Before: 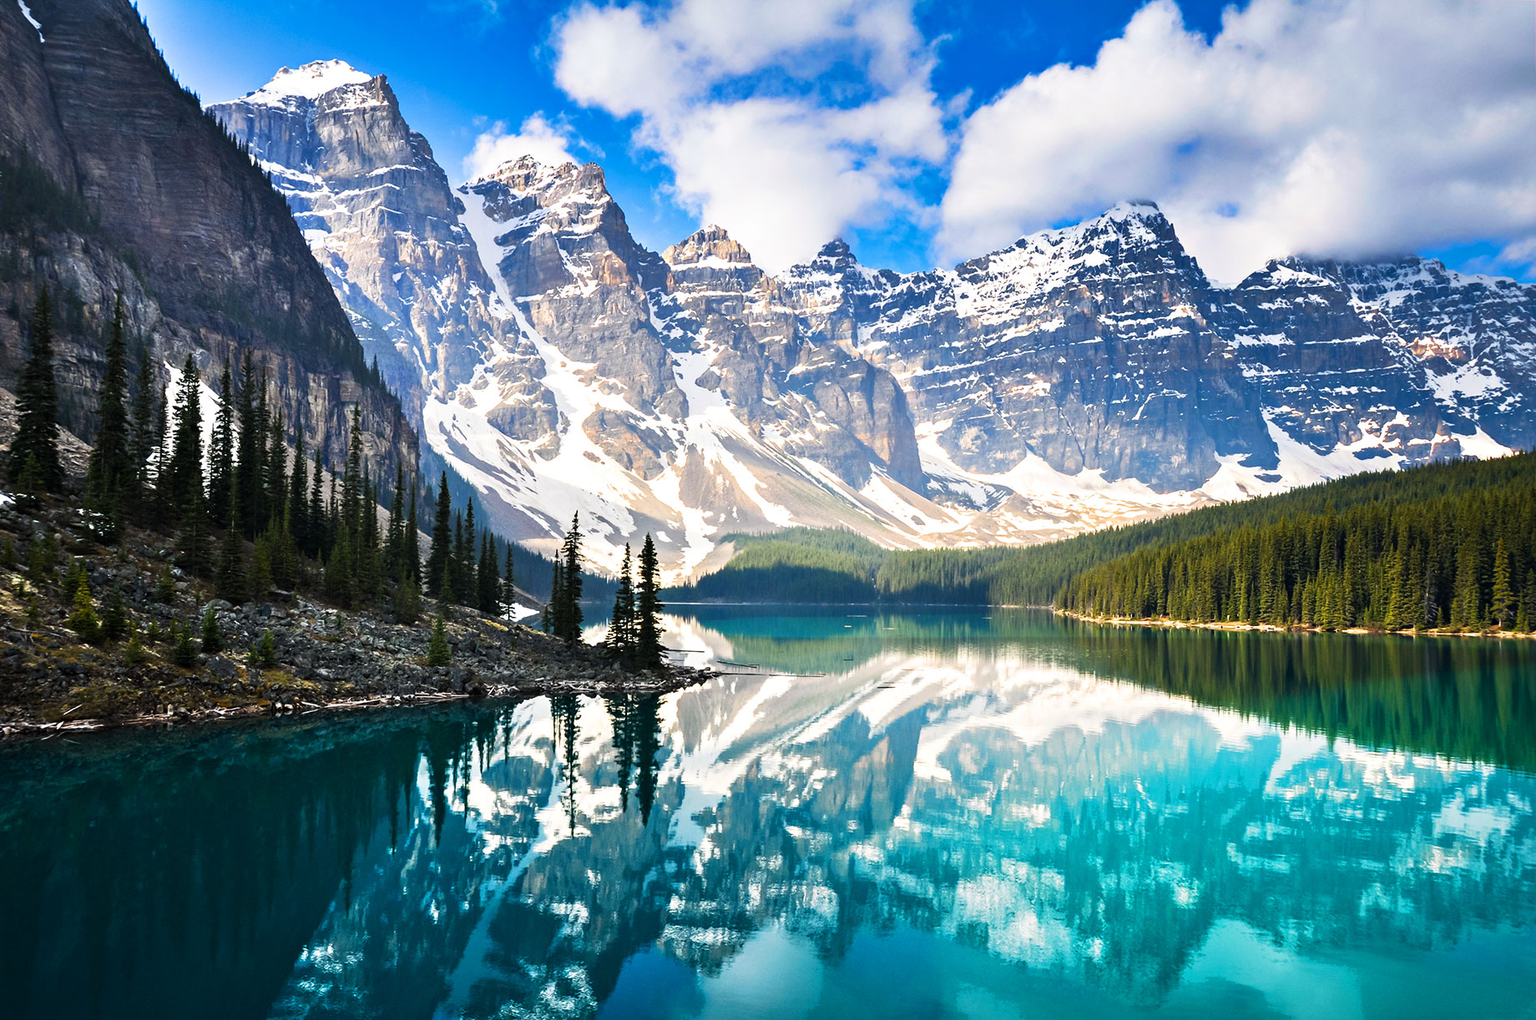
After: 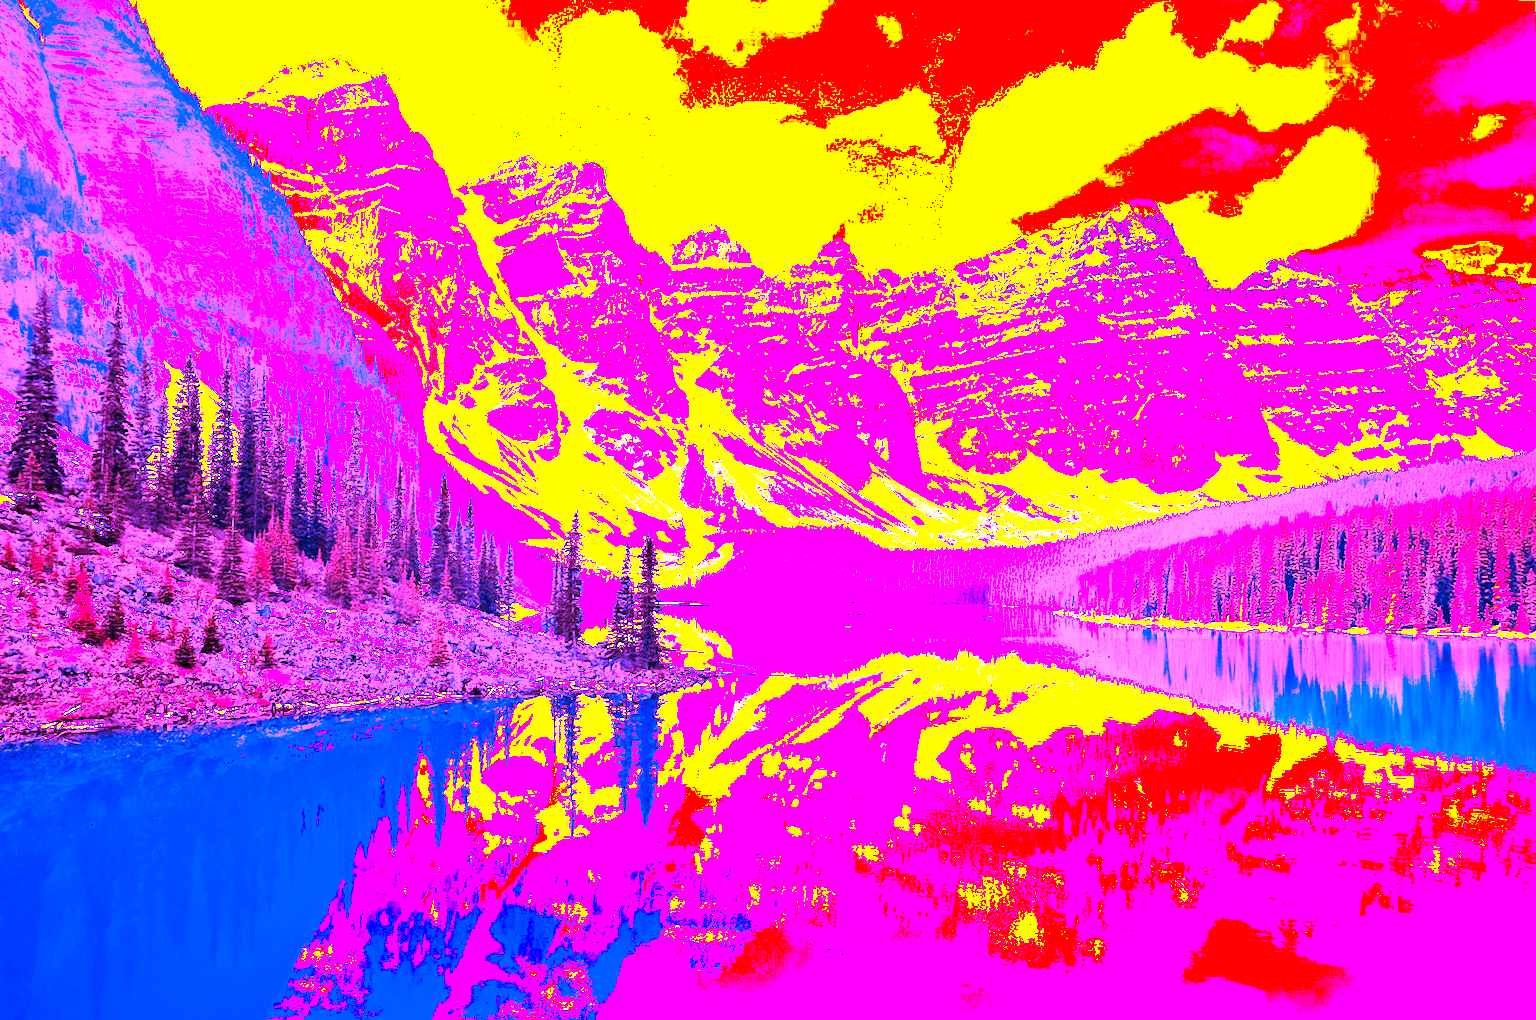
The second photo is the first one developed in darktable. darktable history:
color zones: curves: ch1 [(0.263, 0.53) (0.376, 0.287) (0.487, 0.512) (0.748, 0.547) (1, 0.513)]; ch2 [(0.262, 0.45) (0.751, 0.477)], mix 31.98%
white balance: red 8, blue 8
